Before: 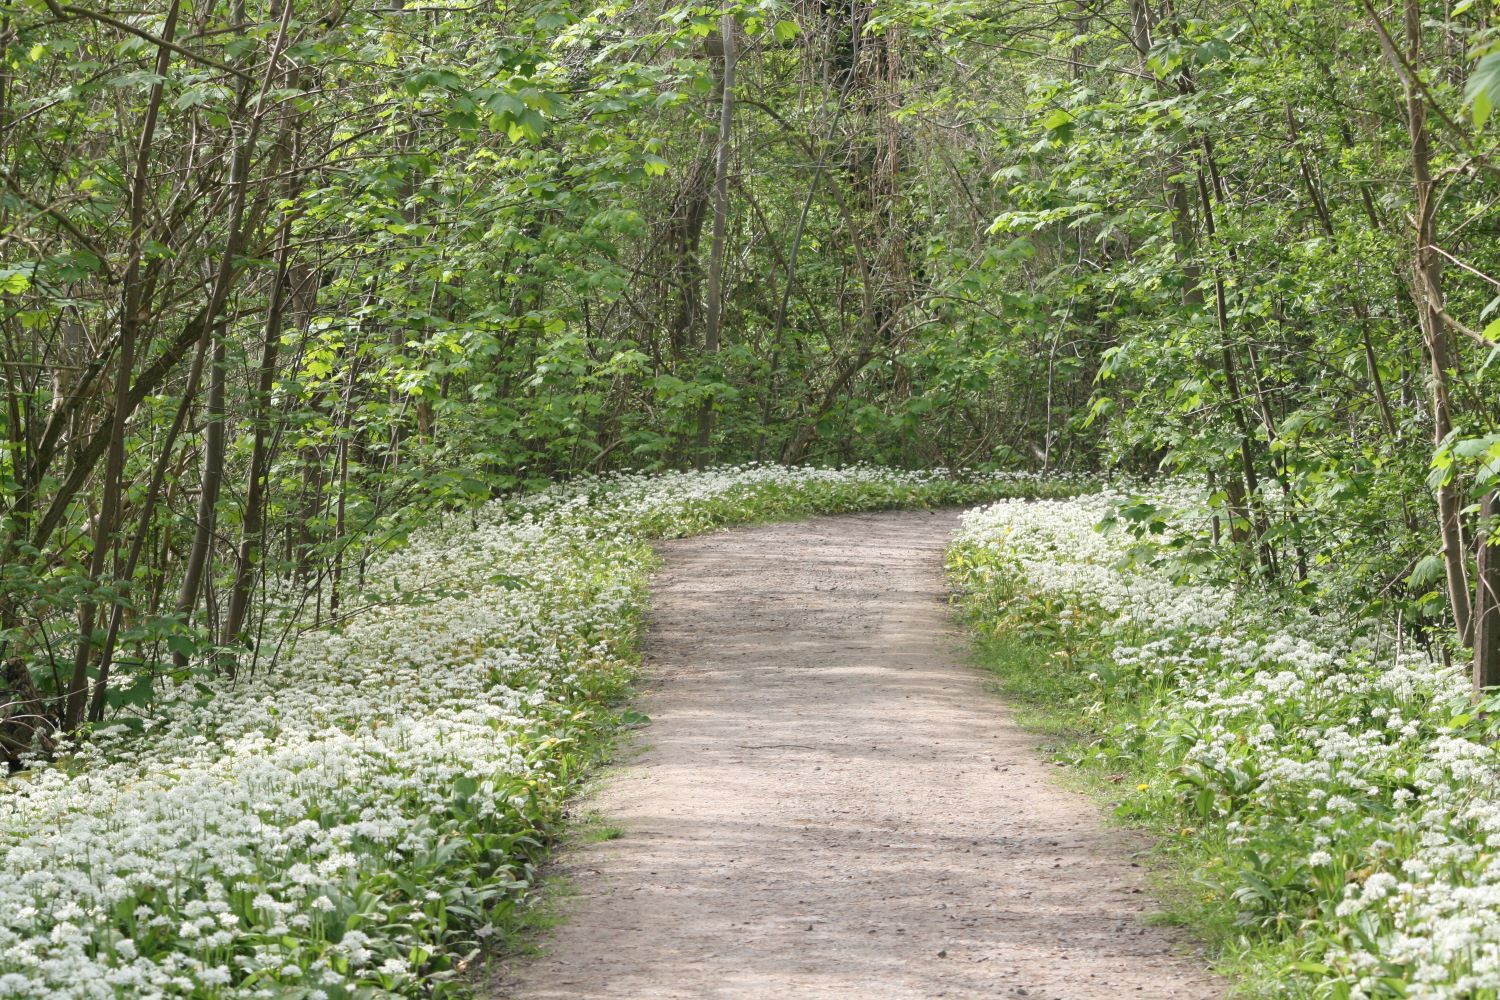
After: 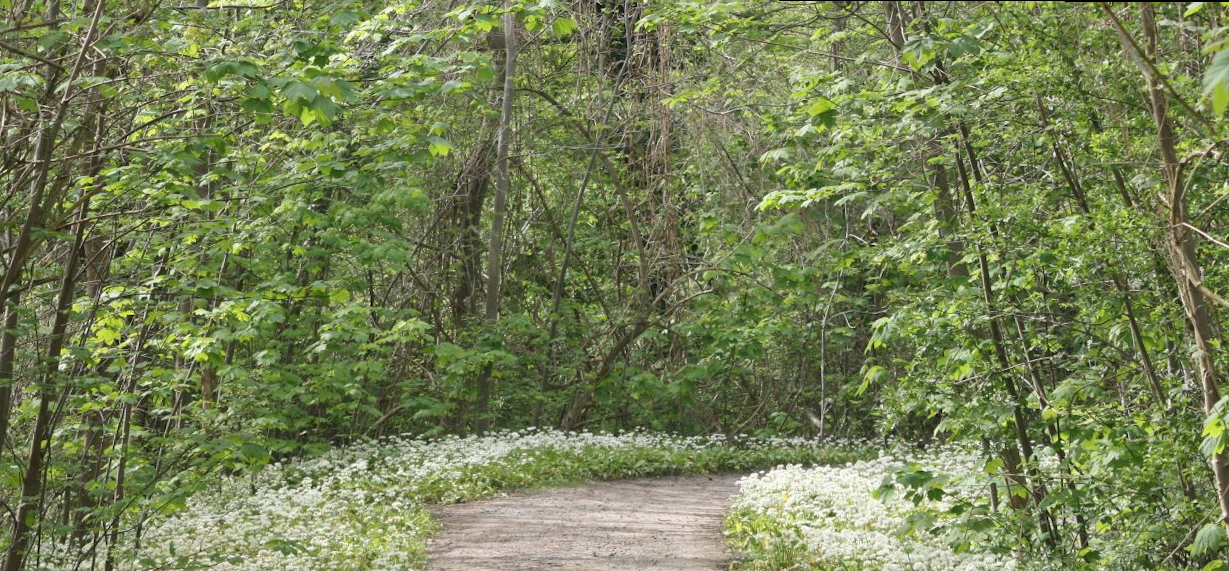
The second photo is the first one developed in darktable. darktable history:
crop and rotate: left 11.812%, bottom 42.776%
rotate and perspective: rotation 0.215°, lens shift (vertical) -0.139, crop left 0.069, crop right 0.939, crop top 0.002, crop bottom 0.996
